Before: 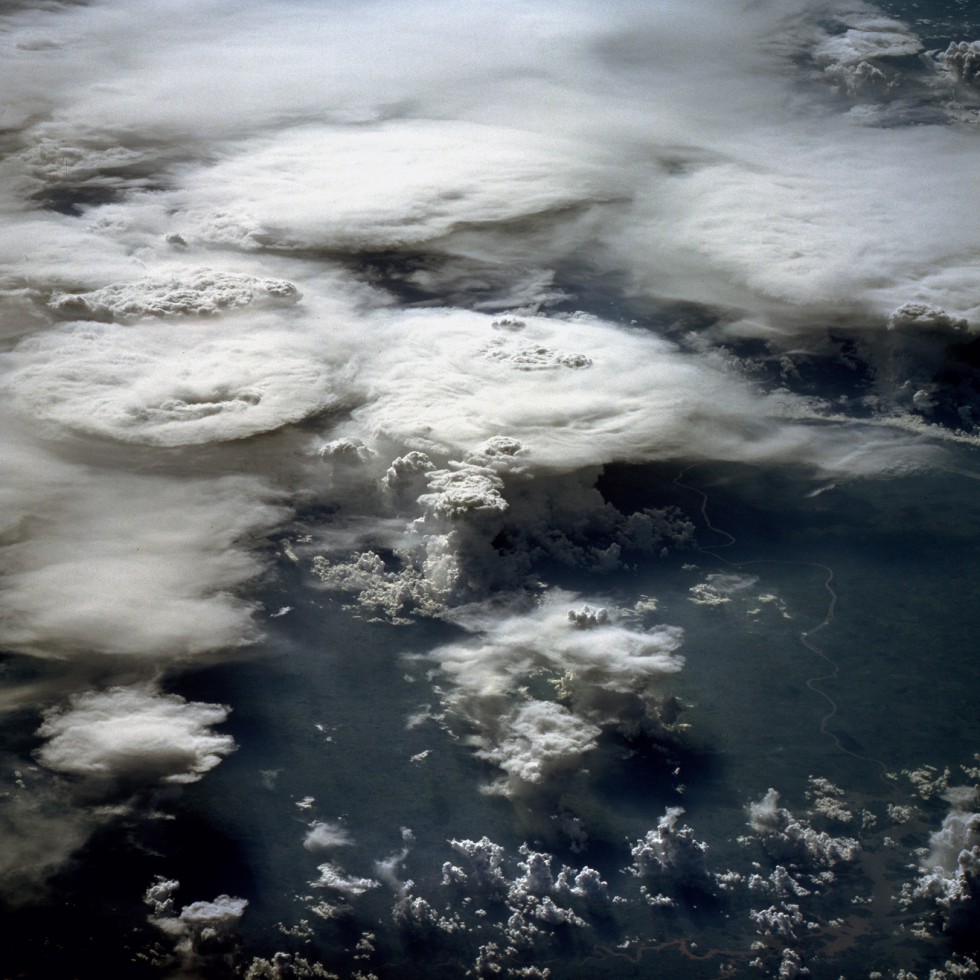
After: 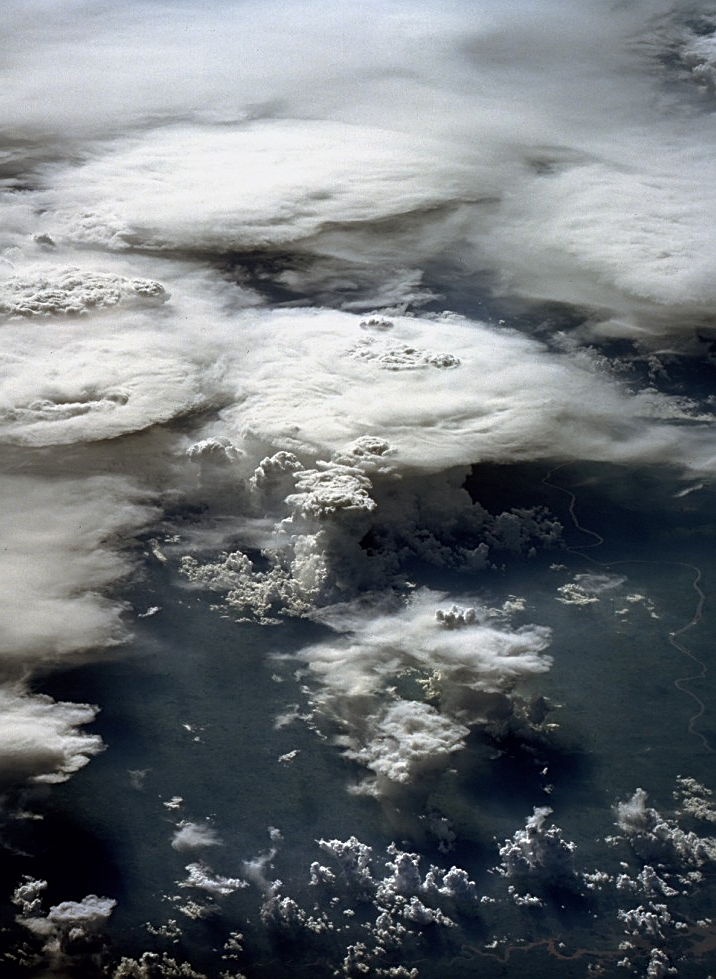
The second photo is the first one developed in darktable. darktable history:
crop: left 13.551%, top 0%, right 13.325%
sharpen: on, module defaults
